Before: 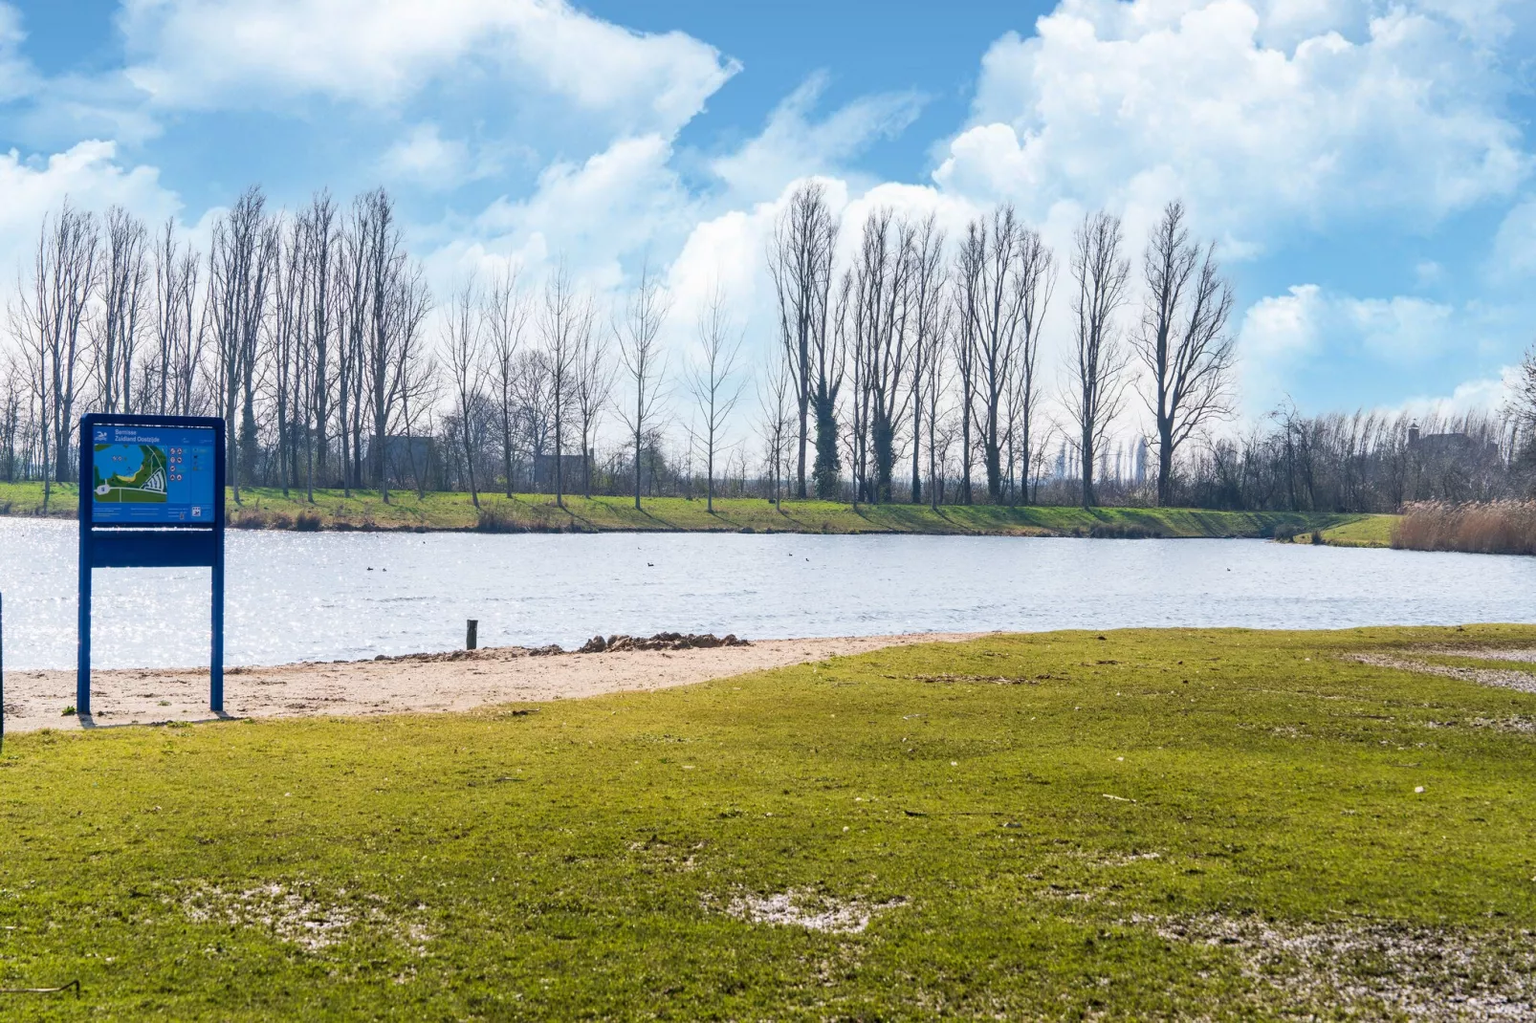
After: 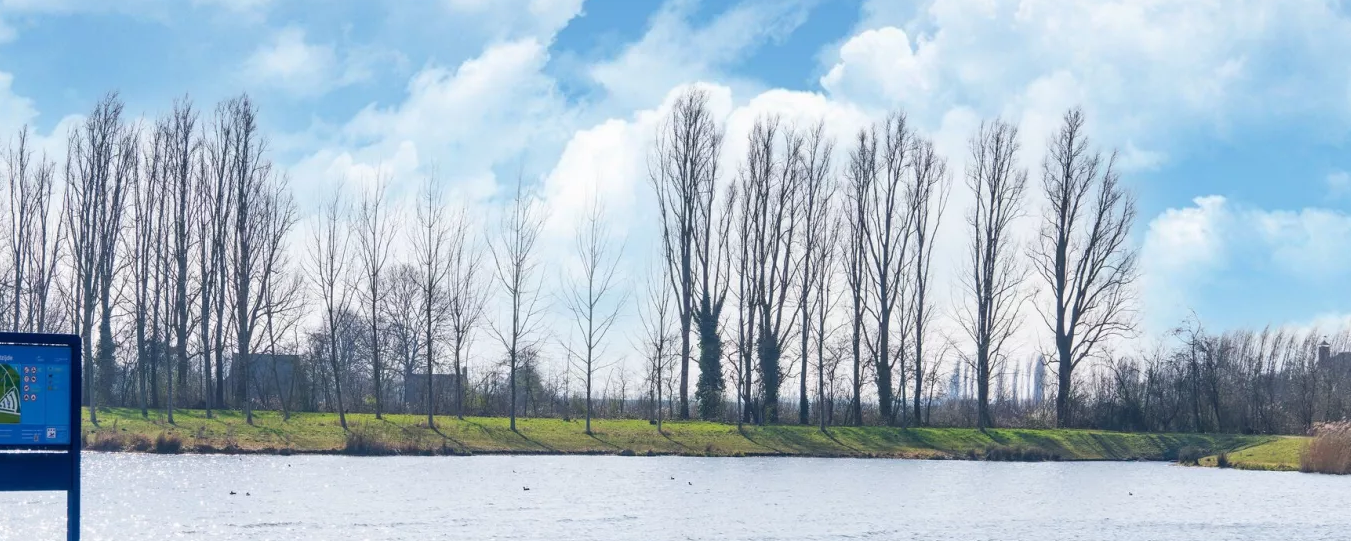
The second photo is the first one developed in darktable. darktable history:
crop and rotate: left 9.671%, top 9.539%, right 6.183%, bottom 39.828%
tone equalizer: on, module defaults
